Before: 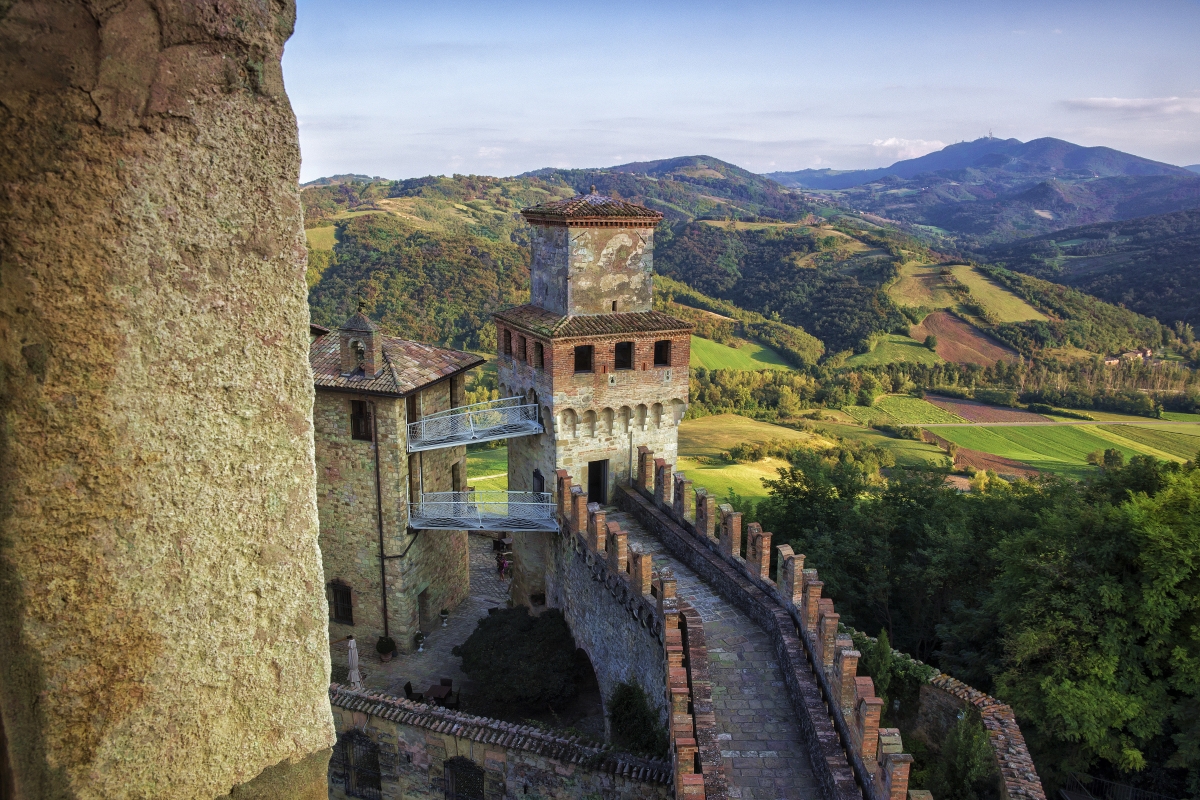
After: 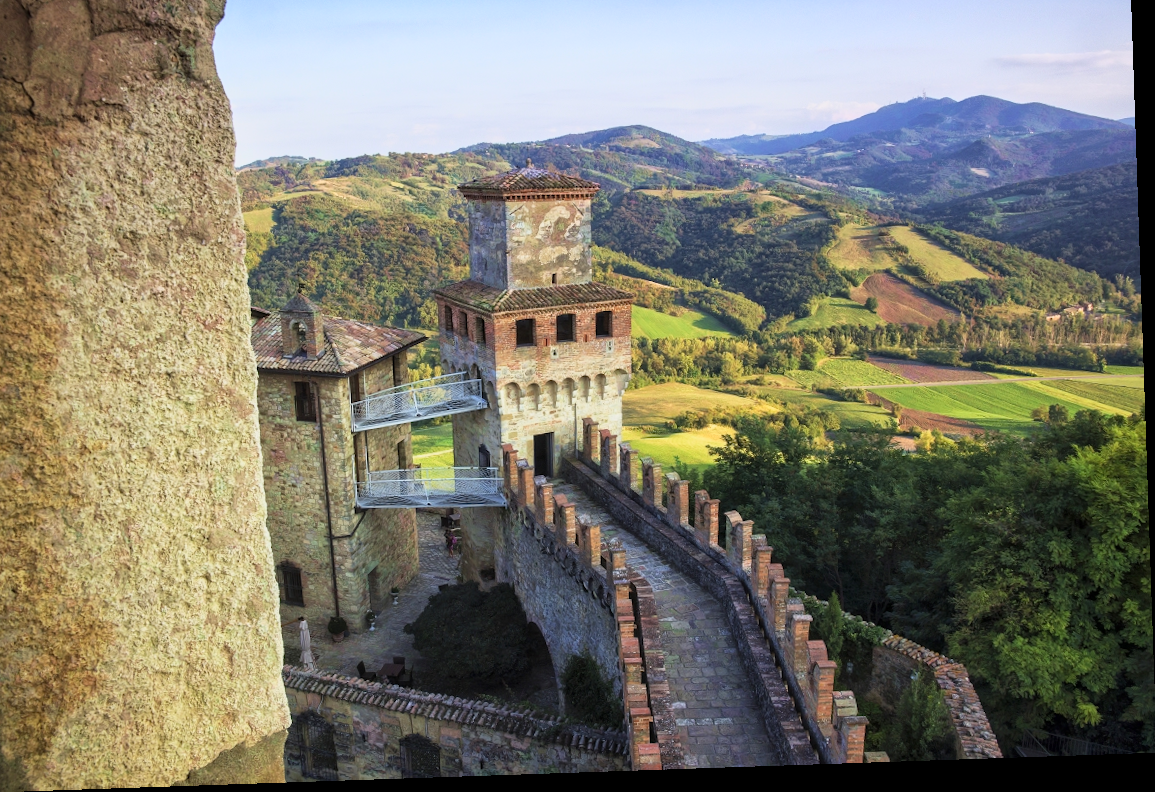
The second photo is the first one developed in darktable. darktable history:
crop and rotate: angle 1.96°, left 5.775%, top 5.697%
base curve: curves: ch0 [(0, 0) (0.088, 0.125) (0.176, 0.251) (0.354, 0.501) (0.613, 0.749) (1, 0.877)]
